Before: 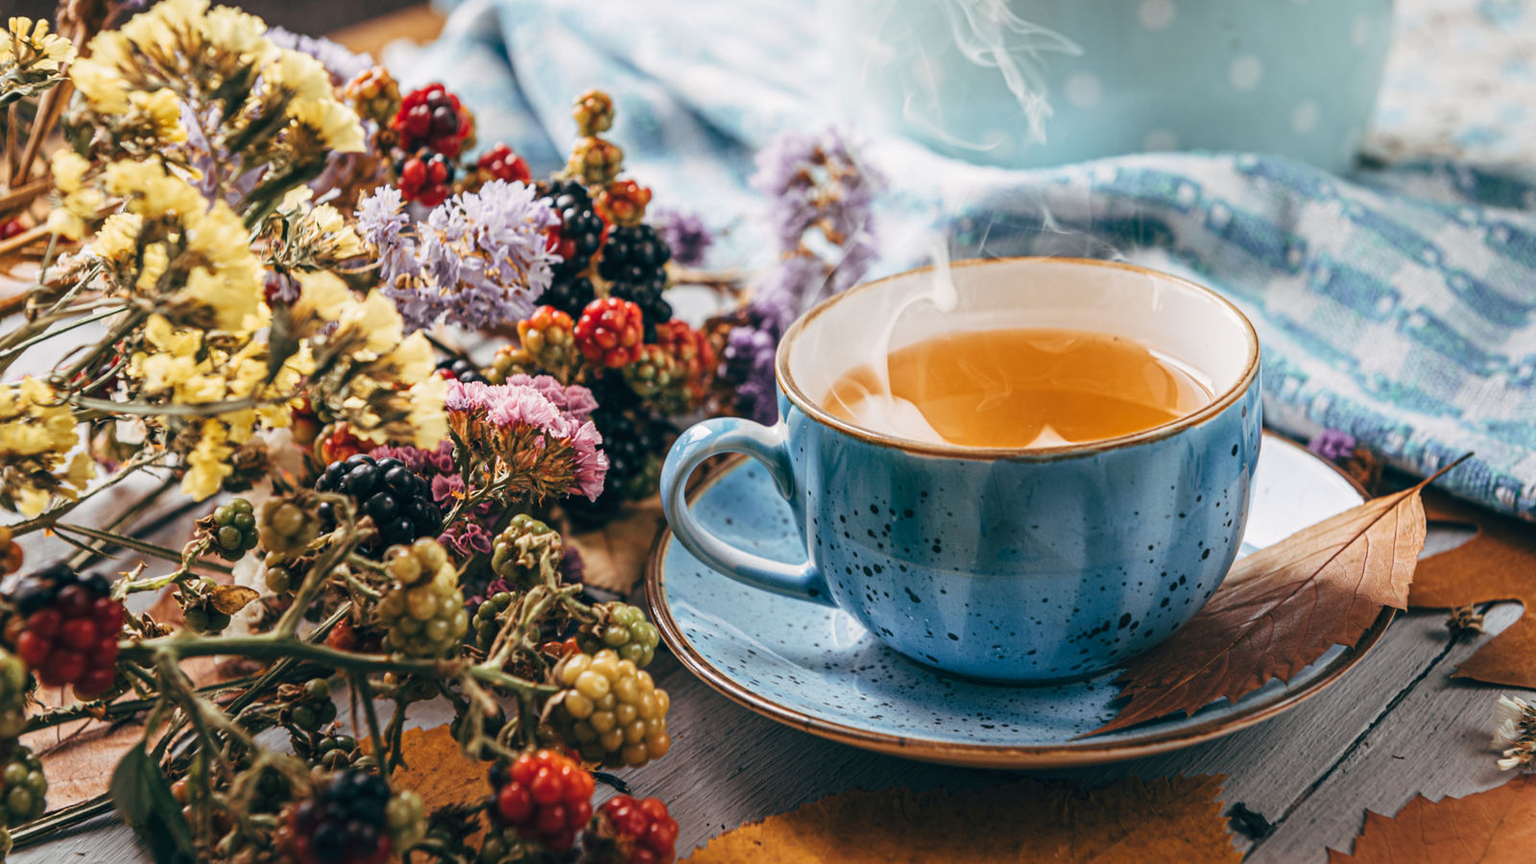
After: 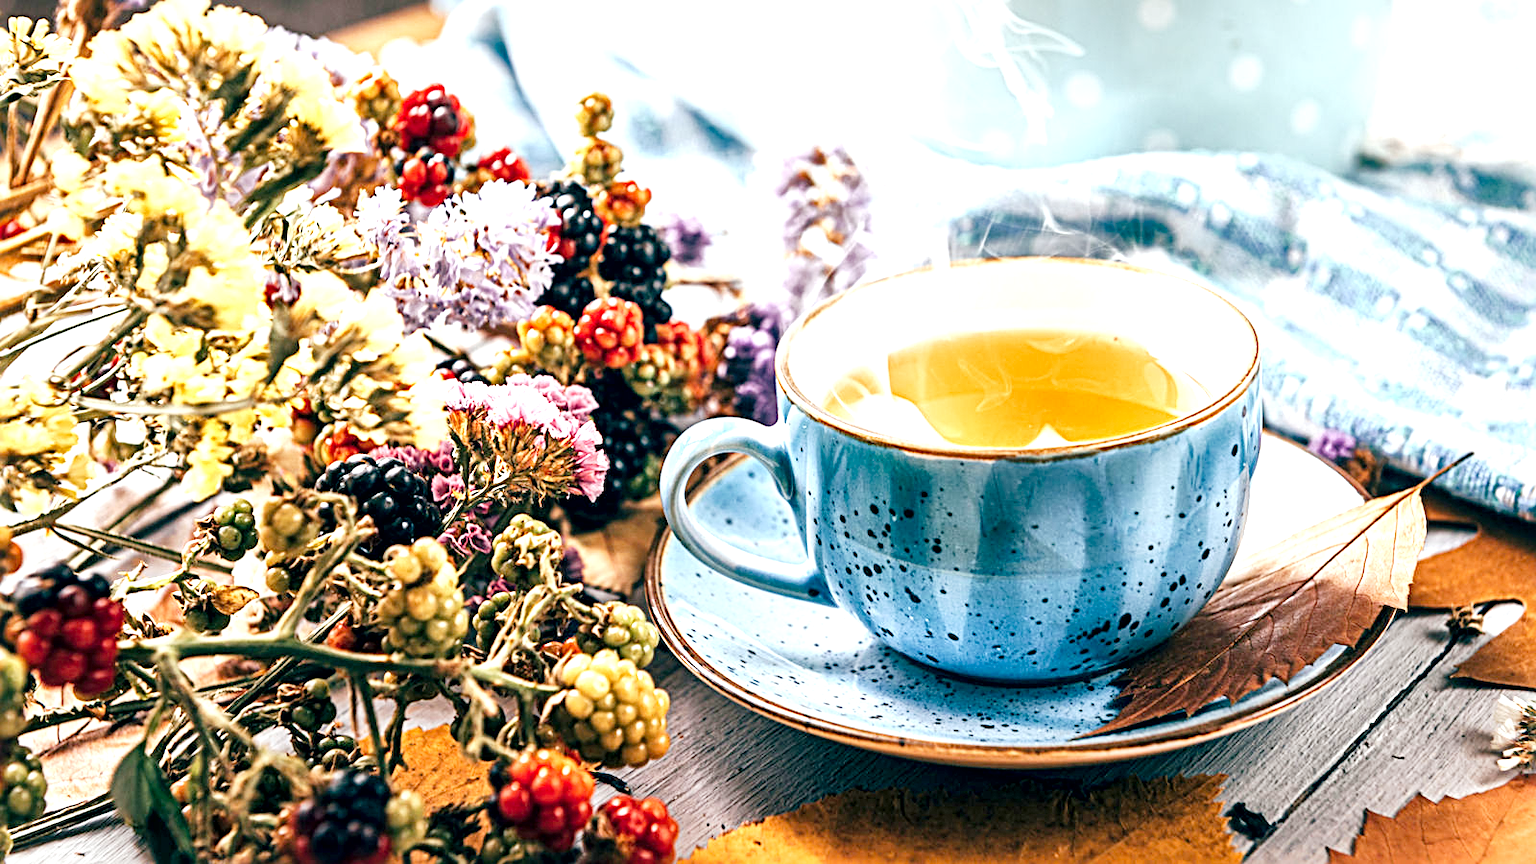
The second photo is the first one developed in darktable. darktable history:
local contrast: mode bilateral grid, contrast 50, coarseness 49, detail 150%, midtone range 0.2
sharpen: radius 3.099
tone curve: curves: ch0 [(0.017, 0) (0.122, 0.046) (0.295, 0.297) (0.449, 0.505) (0.559, 0.629) (0.729, 0.796) (0.879, 0.898) (1, 0.97)]; ch1 [(0, 0) (0.393, 0.4) (0.447, 0.447) (0.485, 0.497) (0.522, 0.503) (0.539, 0.52) (0.606, 0.6) (0.696, 0.679) (1, 1)]; ch2 [(0, 0) (0.369, 0.388) (0.449, 0.431) (0.499, 0.501) (0.516, 0.536) (0.604, 0.599) (0.741, 0.763) (1, 1)], preserve colors none
exposure: black level correction 0.002, exposure 1.31 EV, compensate highlight preservation false
